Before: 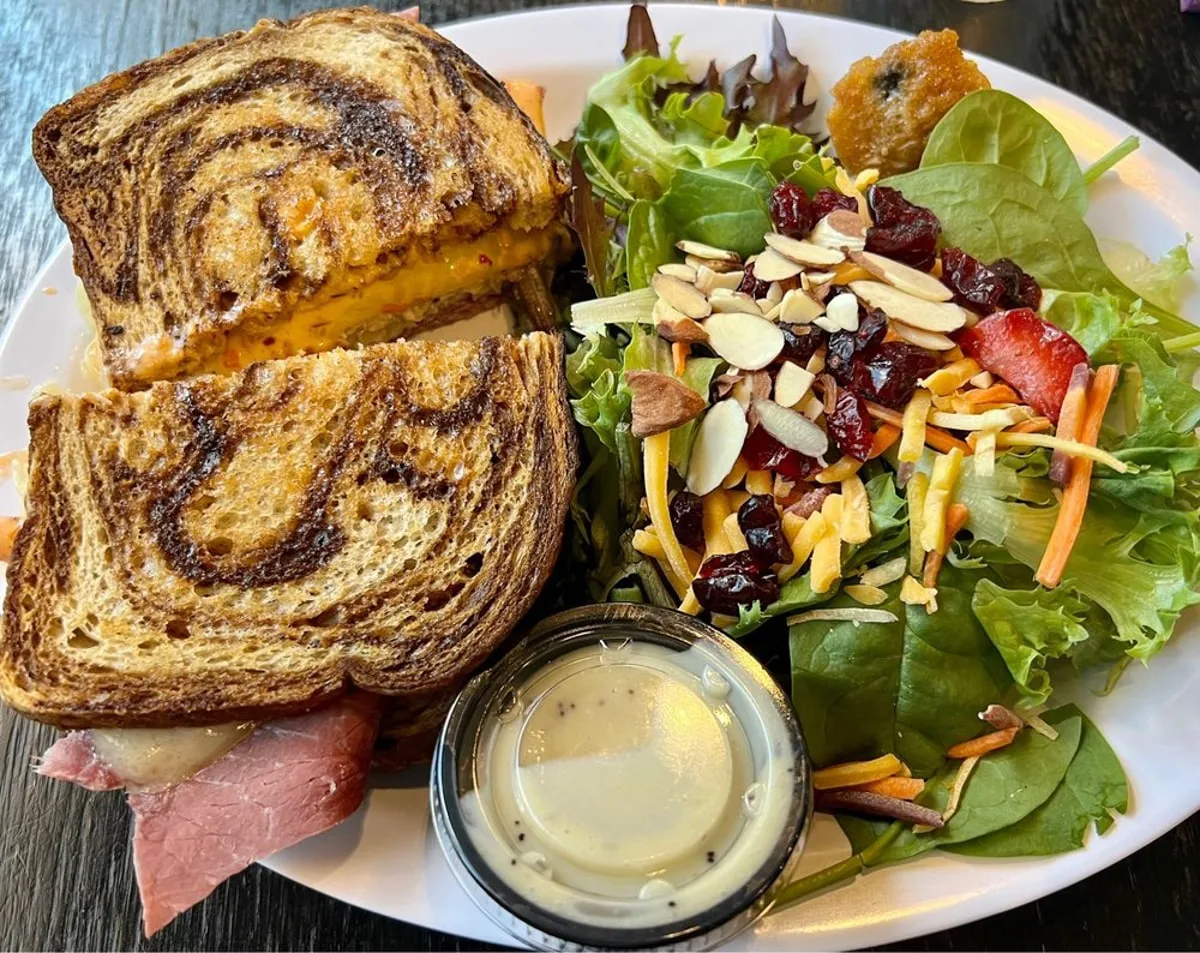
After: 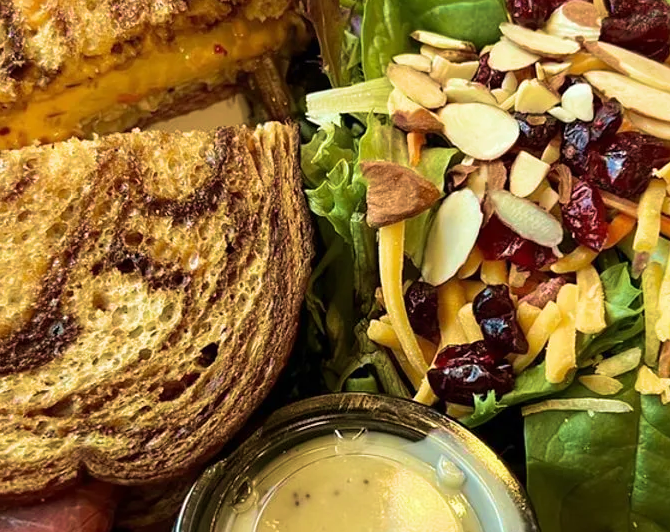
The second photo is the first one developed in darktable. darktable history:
velvia: strength 75%
crop and rotate: left 22.13%, top 22.054%, right 22.026%, bottom 22.102%
